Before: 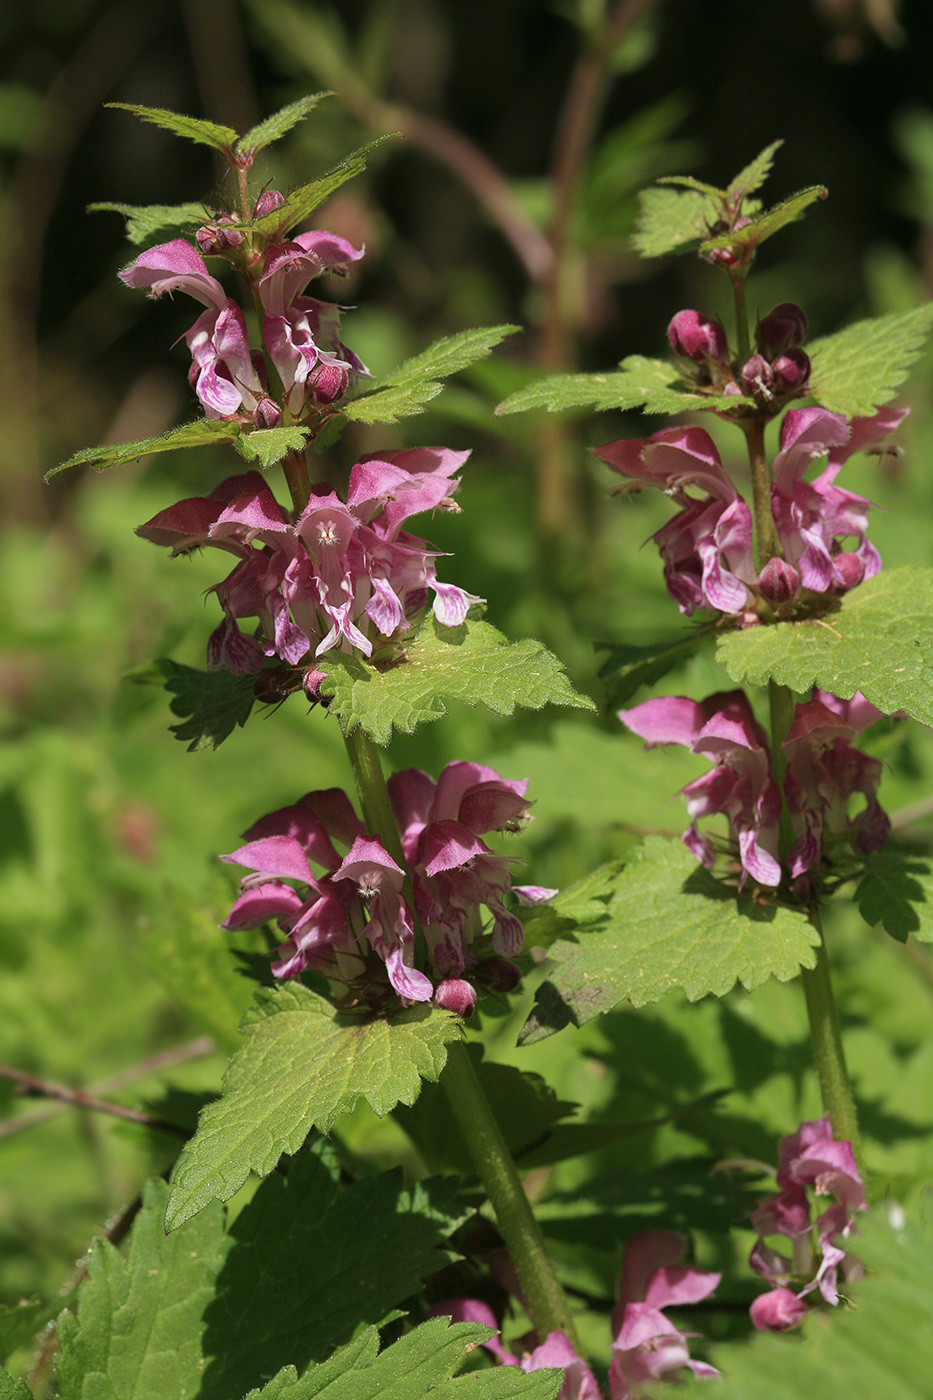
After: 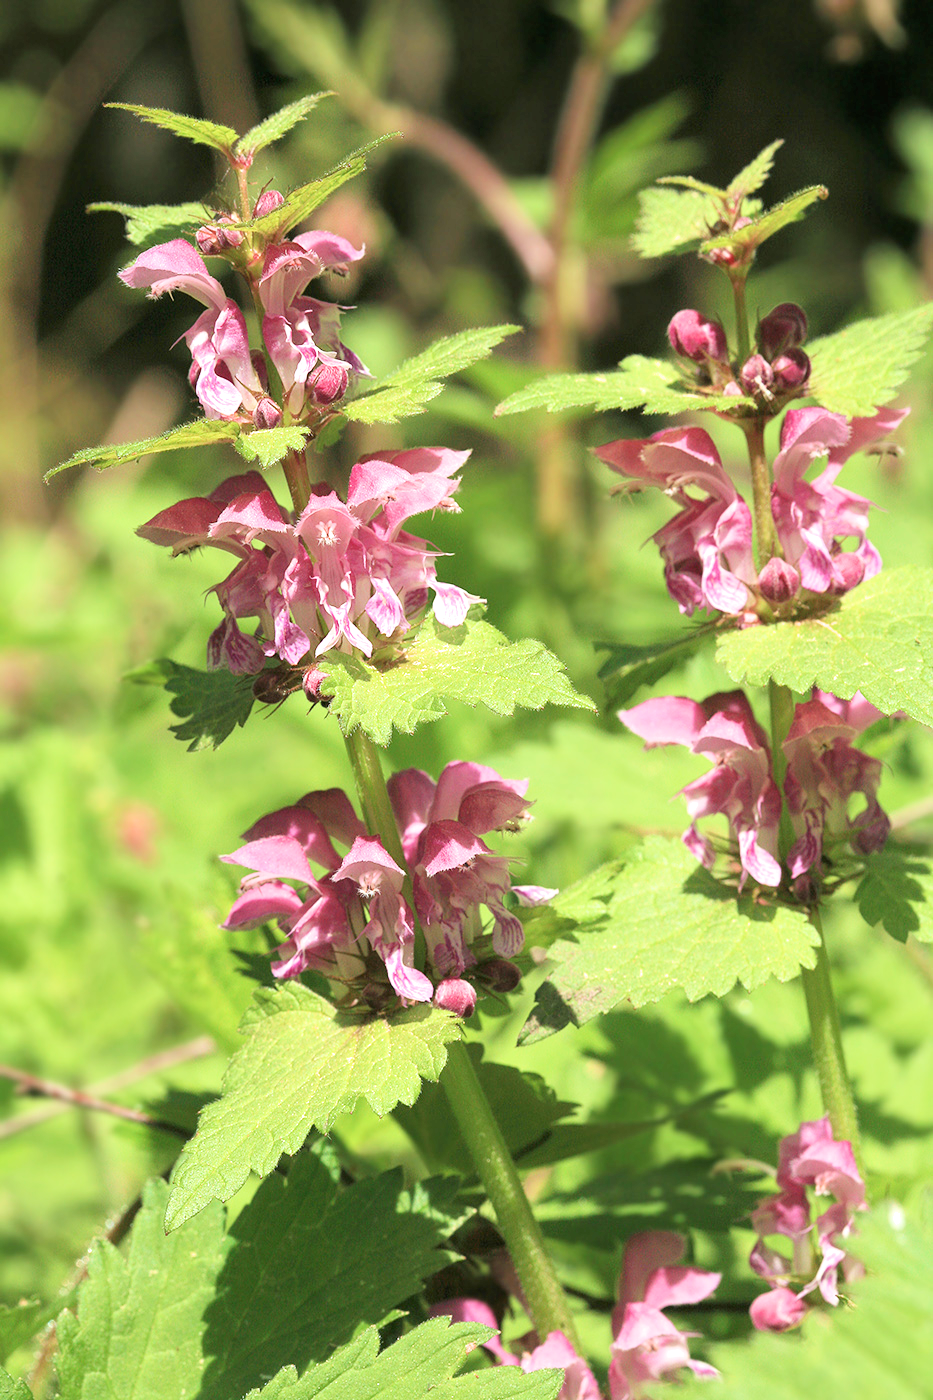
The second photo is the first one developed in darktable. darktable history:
filmic rgb: middle gray luminance 18.29%, black relative exposure -9 EV, white relative exposure 3.7 EV, threshold 5.95 EV, target black luminance 0%, hardness 4.89, latitude 67.39%, contrast 0.951, highlights saturation mix 19.85%, shadows ↔ highlights balance 20.83%, enable highlight reconstruction true
exposure: black level correction 0, exposure 1.952 EV, compensate exposure bias true, compensate highlight preservation false
